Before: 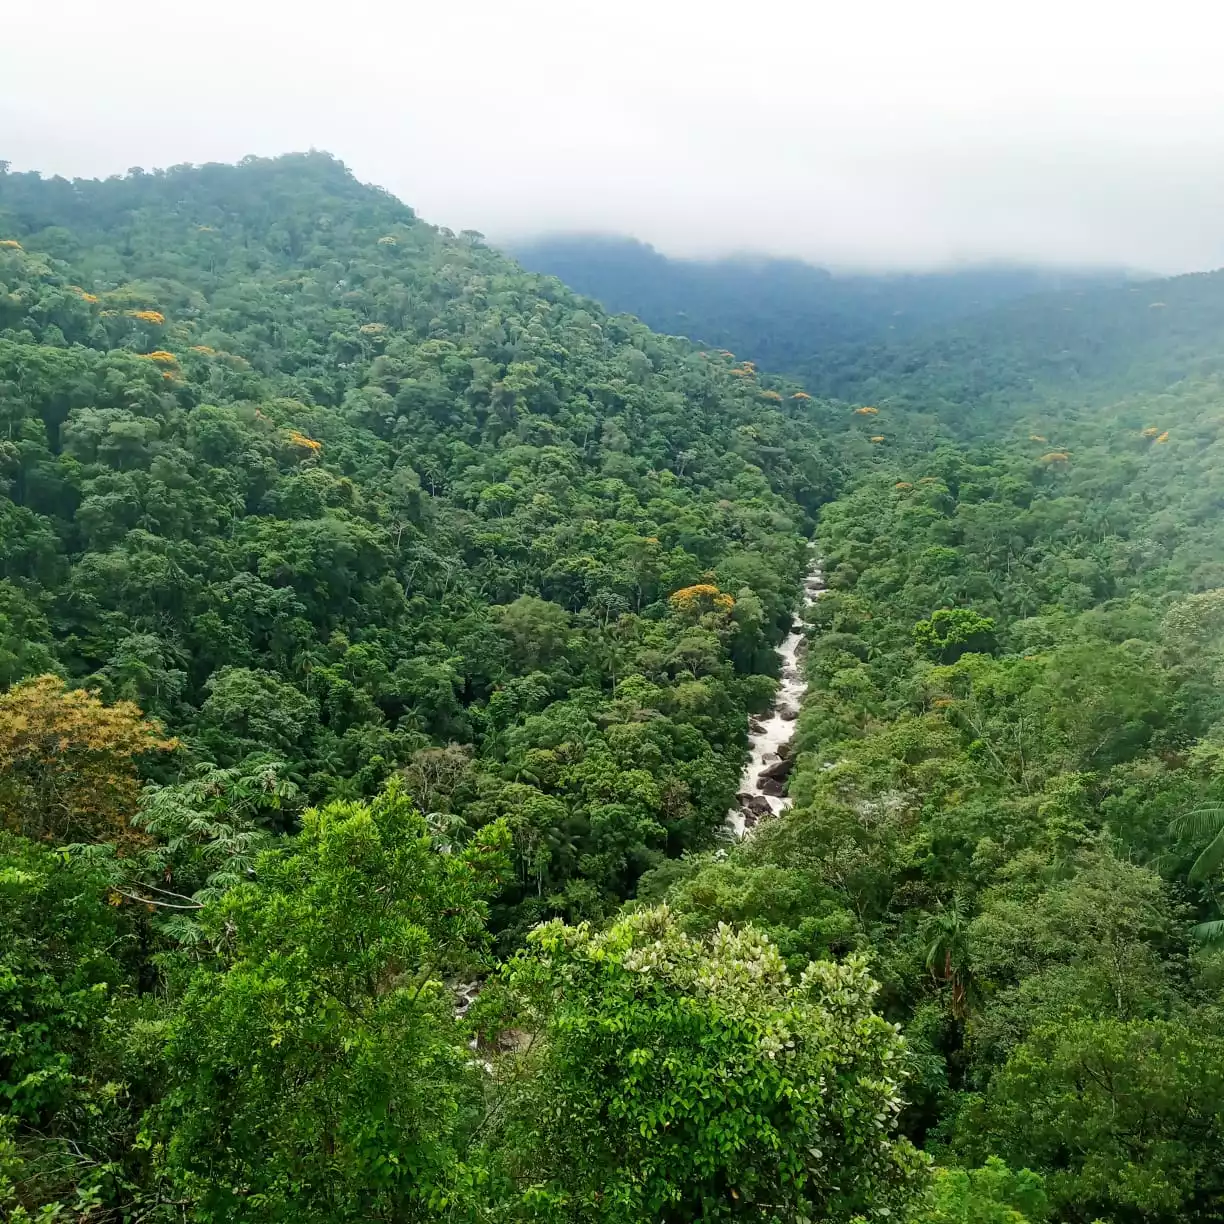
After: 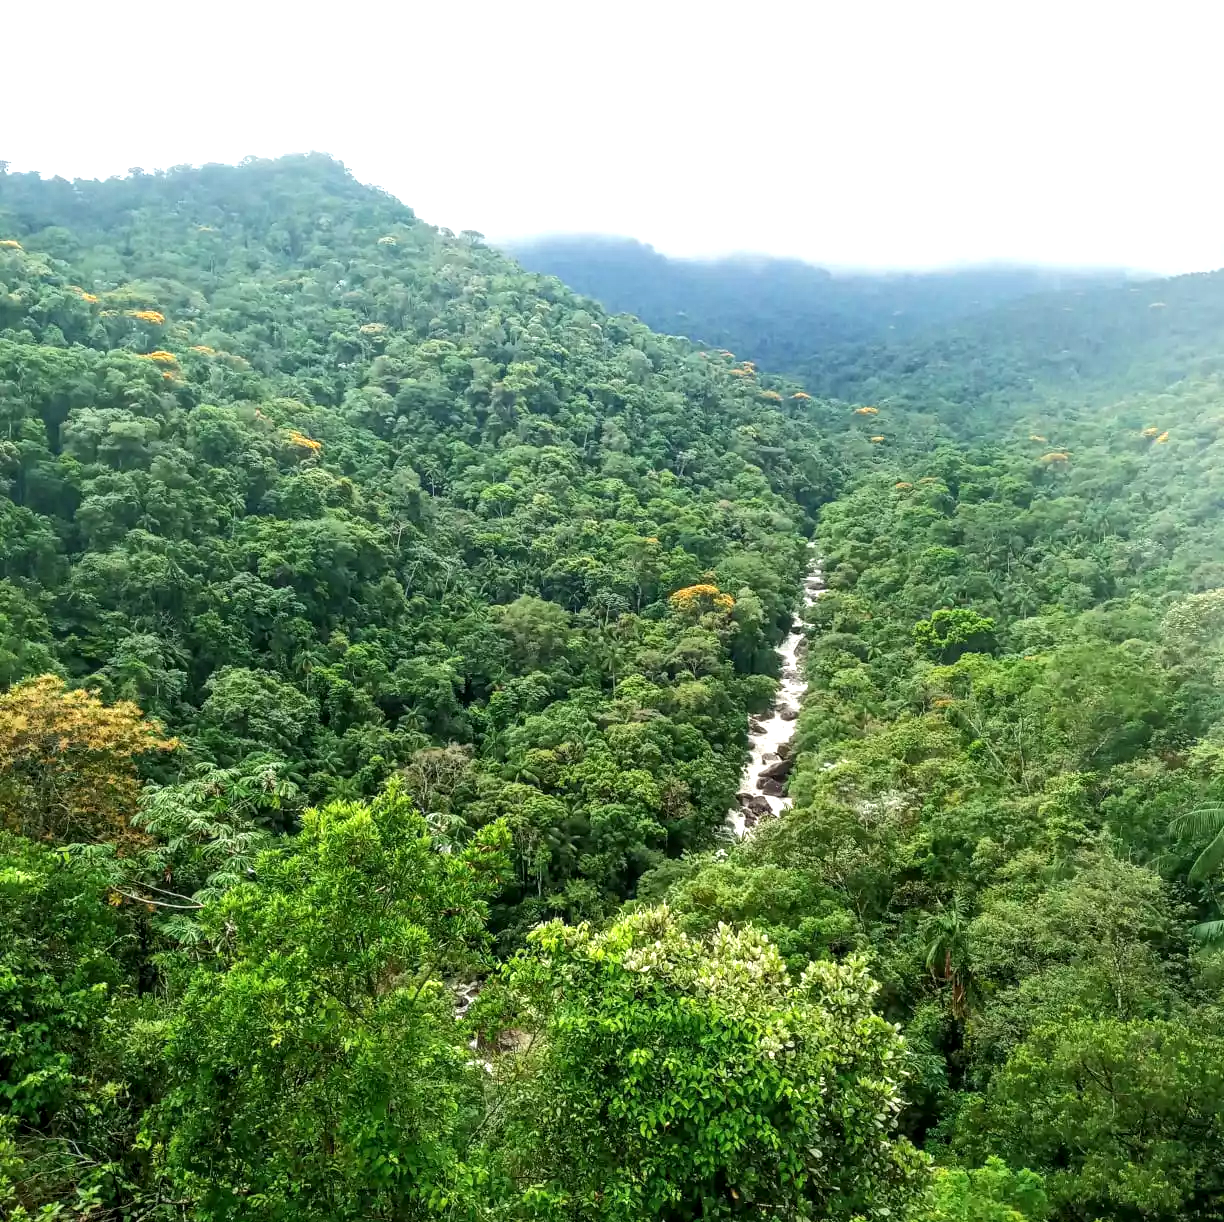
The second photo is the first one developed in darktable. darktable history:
crop: top 0.05%, bottom 0.098%
exposure: exposure 0.6 EV, compensate highlight preservation false
local contrast: on, module defaults
